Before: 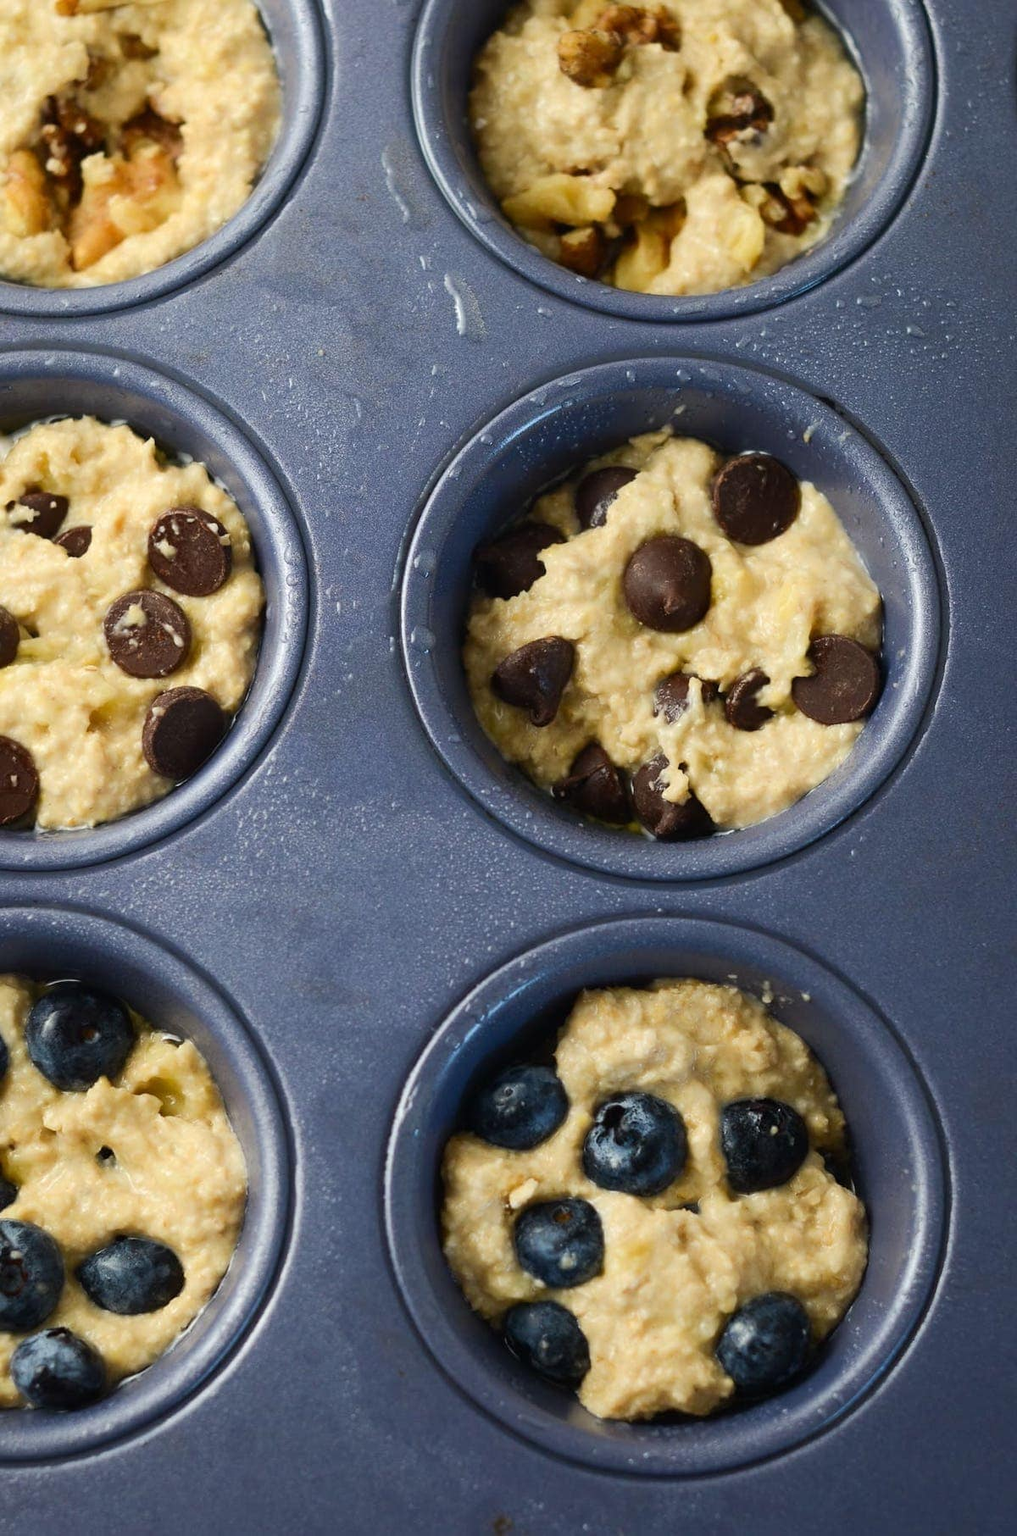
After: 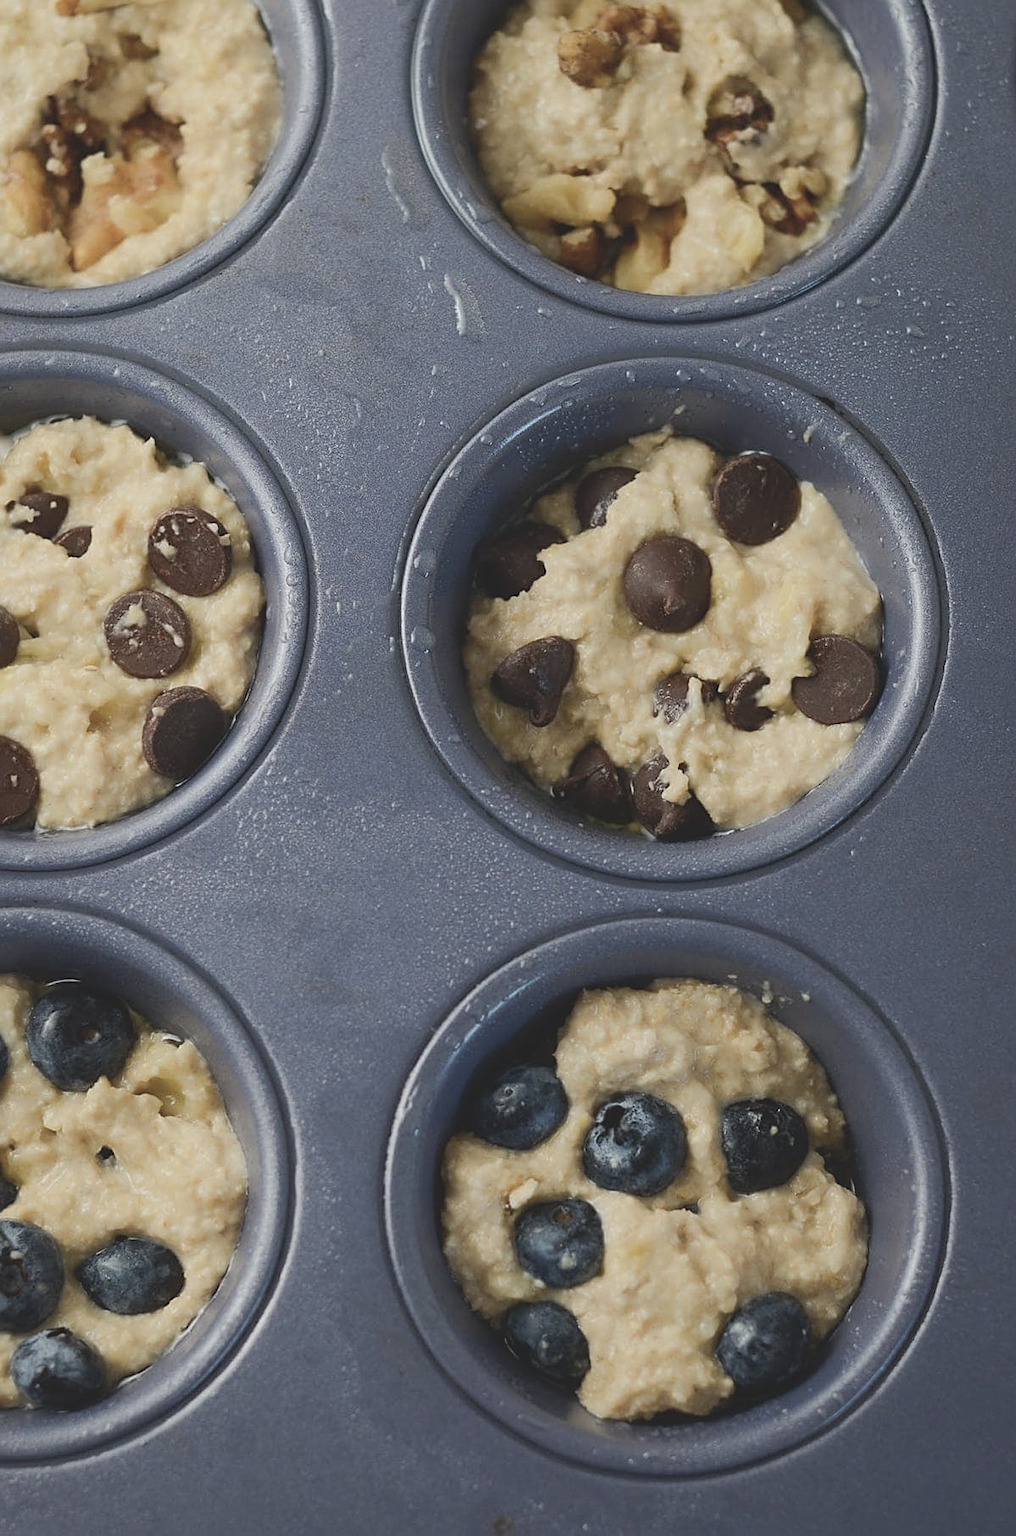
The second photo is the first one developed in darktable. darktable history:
contrast brightness saturation: contrast -0.26, saturation -0.43
sharpen: on, module defaults
